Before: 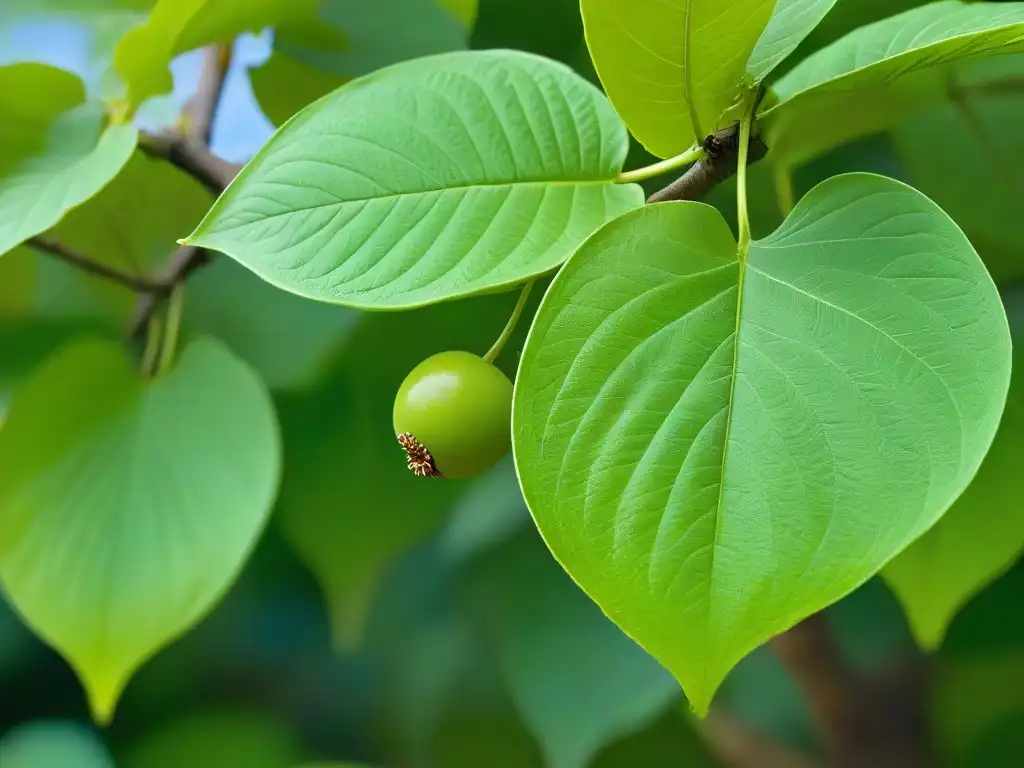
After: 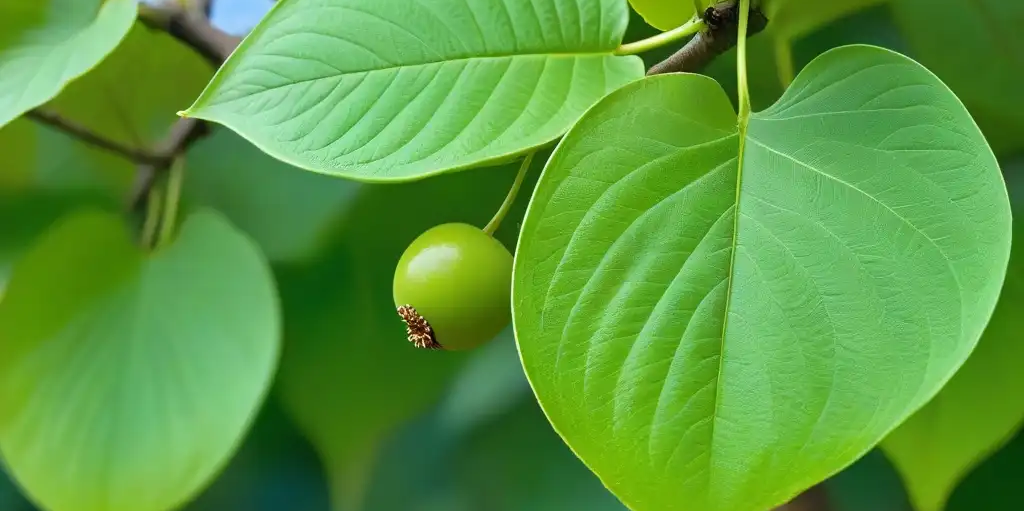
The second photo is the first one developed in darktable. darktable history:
crop: top 16.682%, bottom 16.742%
